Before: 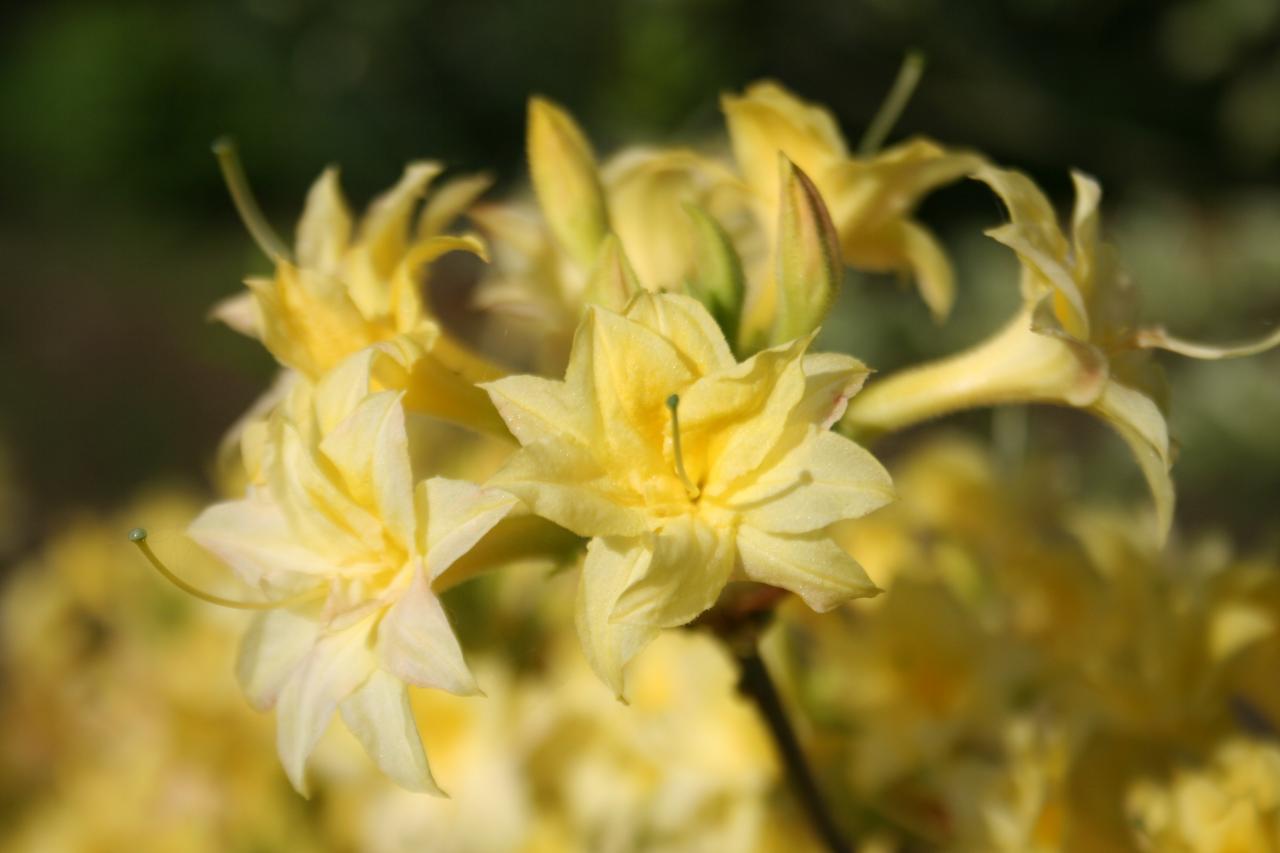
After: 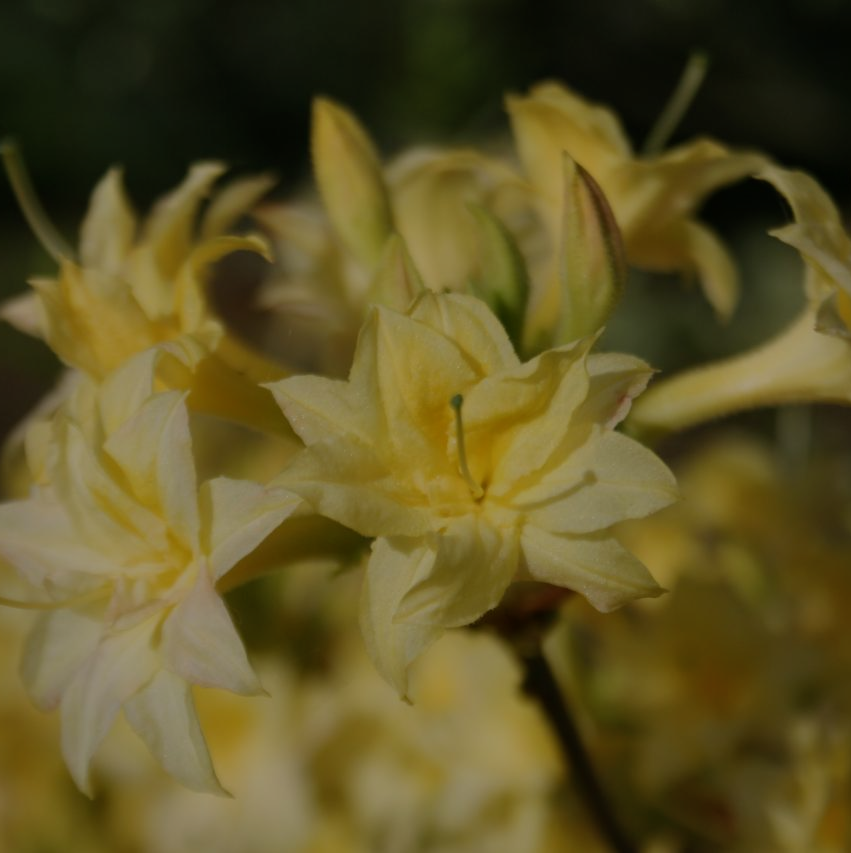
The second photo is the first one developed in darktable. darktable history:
exposure: exposure -1.468 EV, compensate highlight preservation false
crop: left 16.899%, right 16.556%
shadows and highlights: shadows 29.32, highlights -29.32, low approximation 0.01, soften with gaussian
